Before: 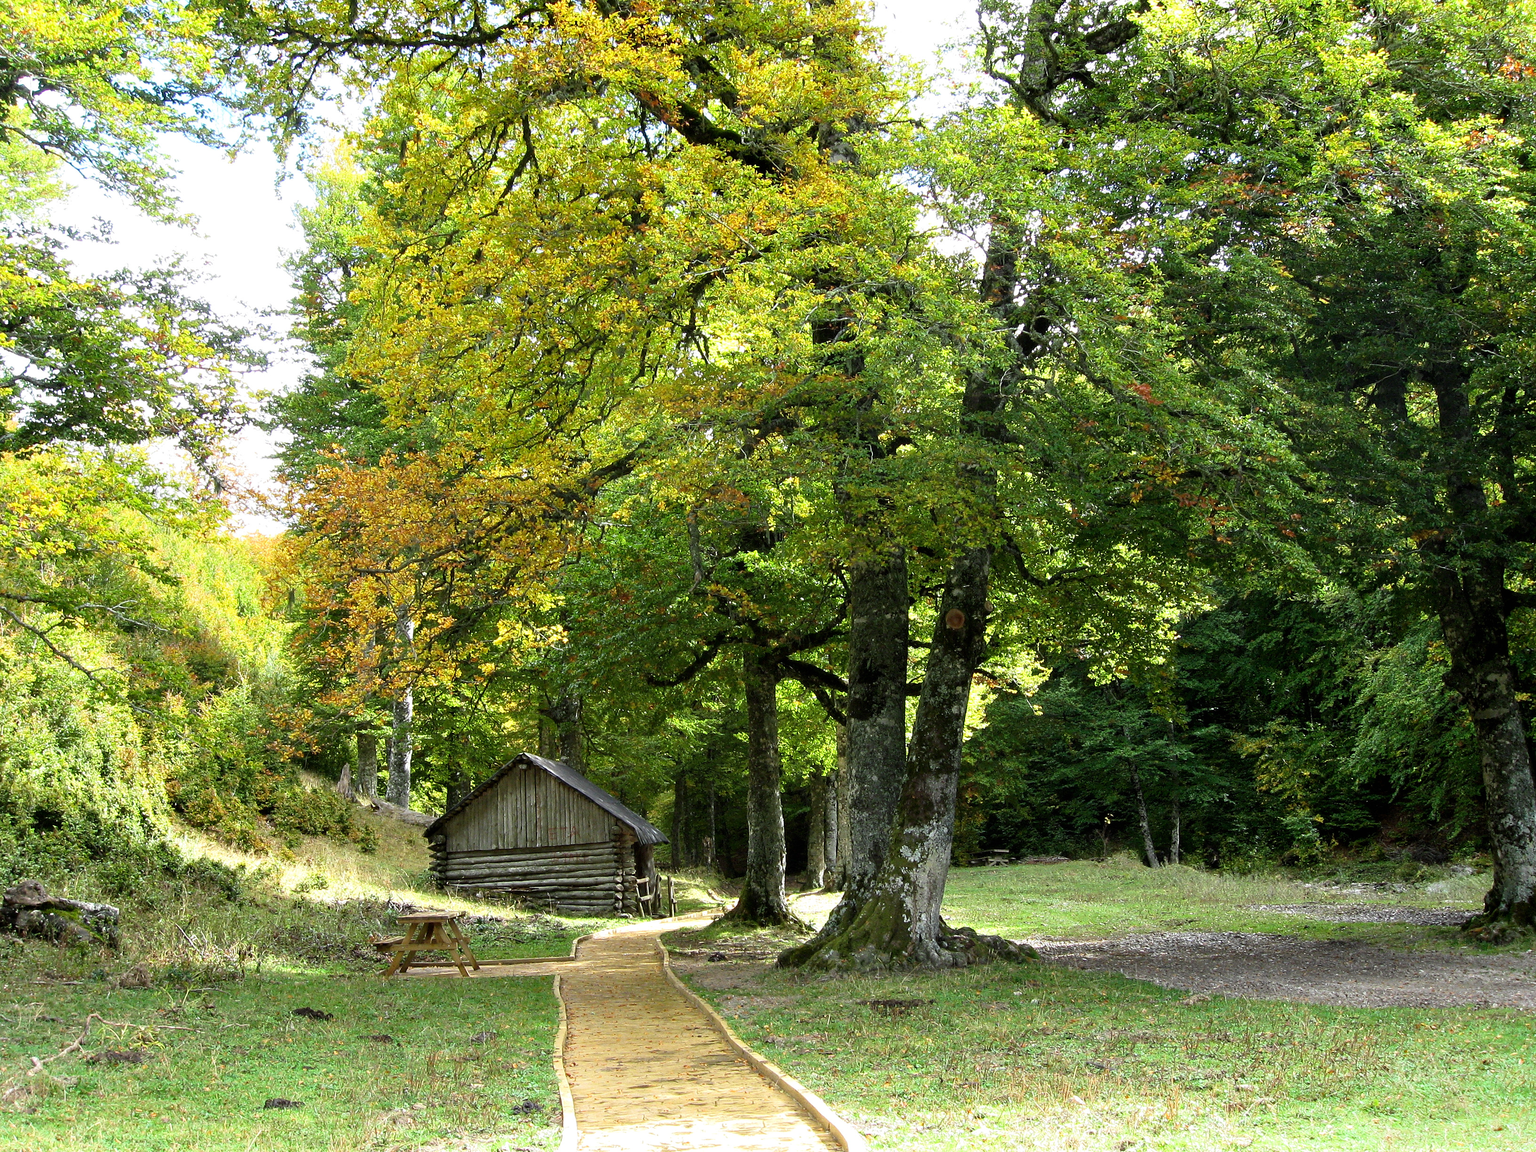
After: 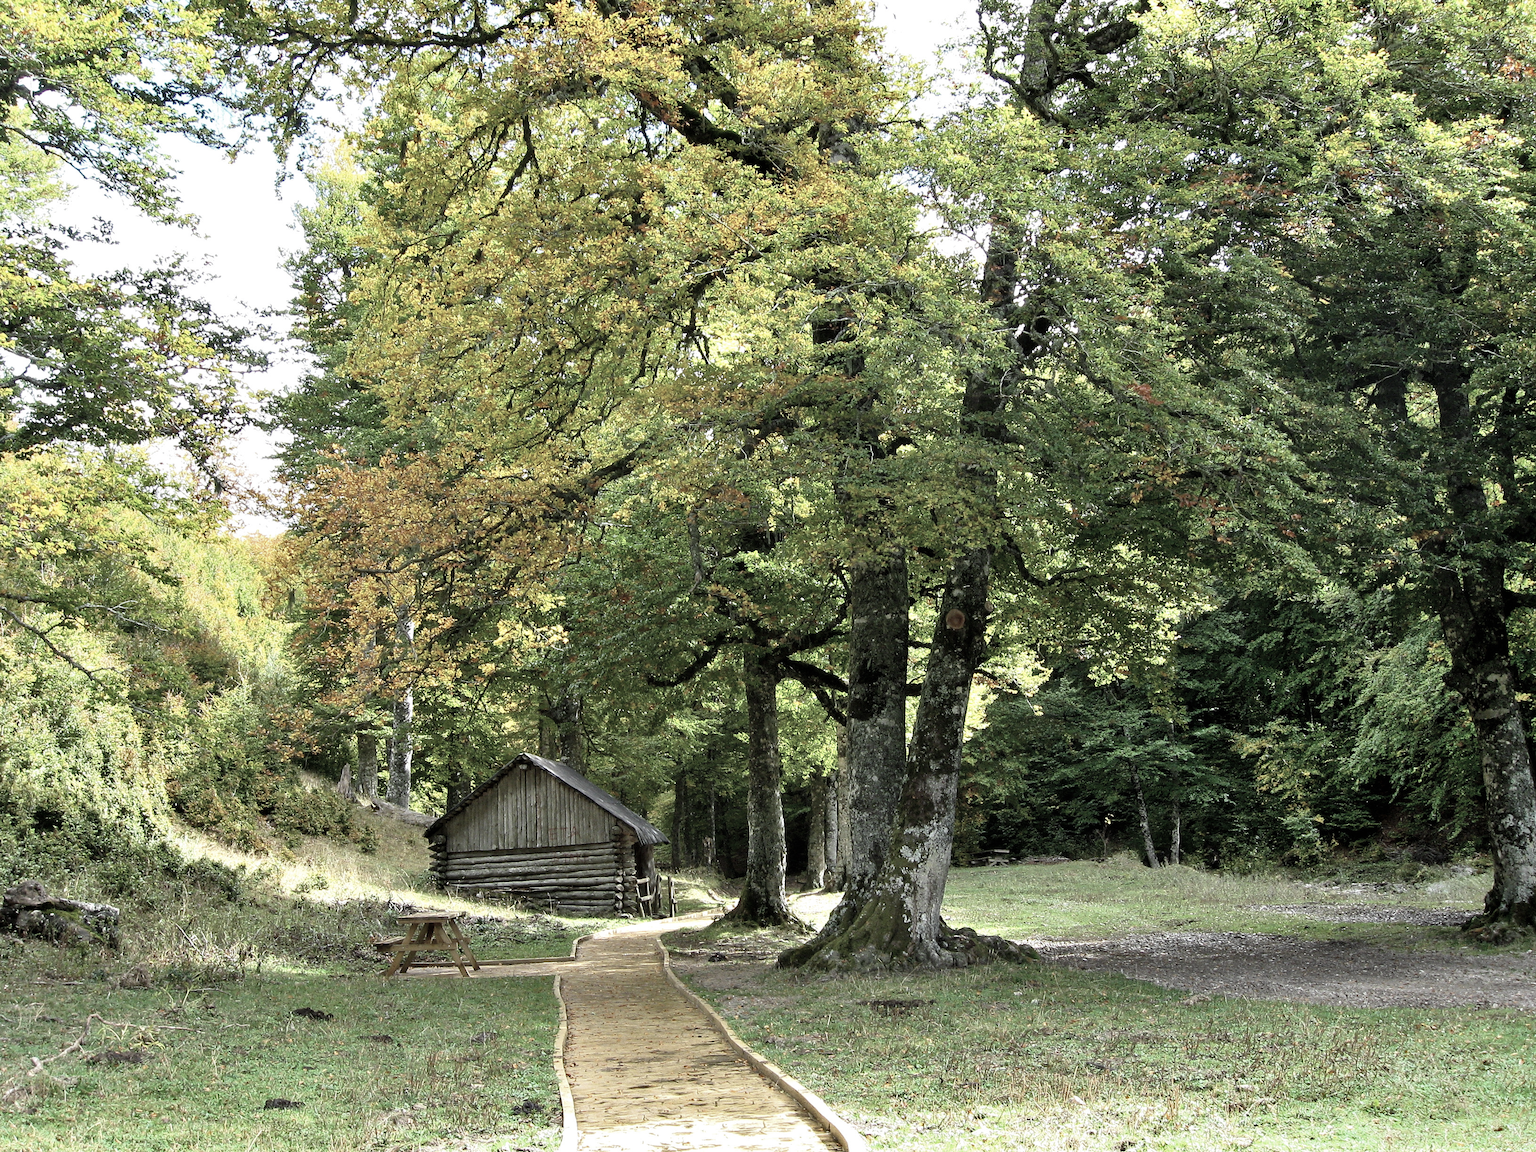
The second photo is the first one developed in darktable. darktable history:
color correction: highlights b* -0.047, saturation 0.549
shadows and highlights: soften with gaussian
